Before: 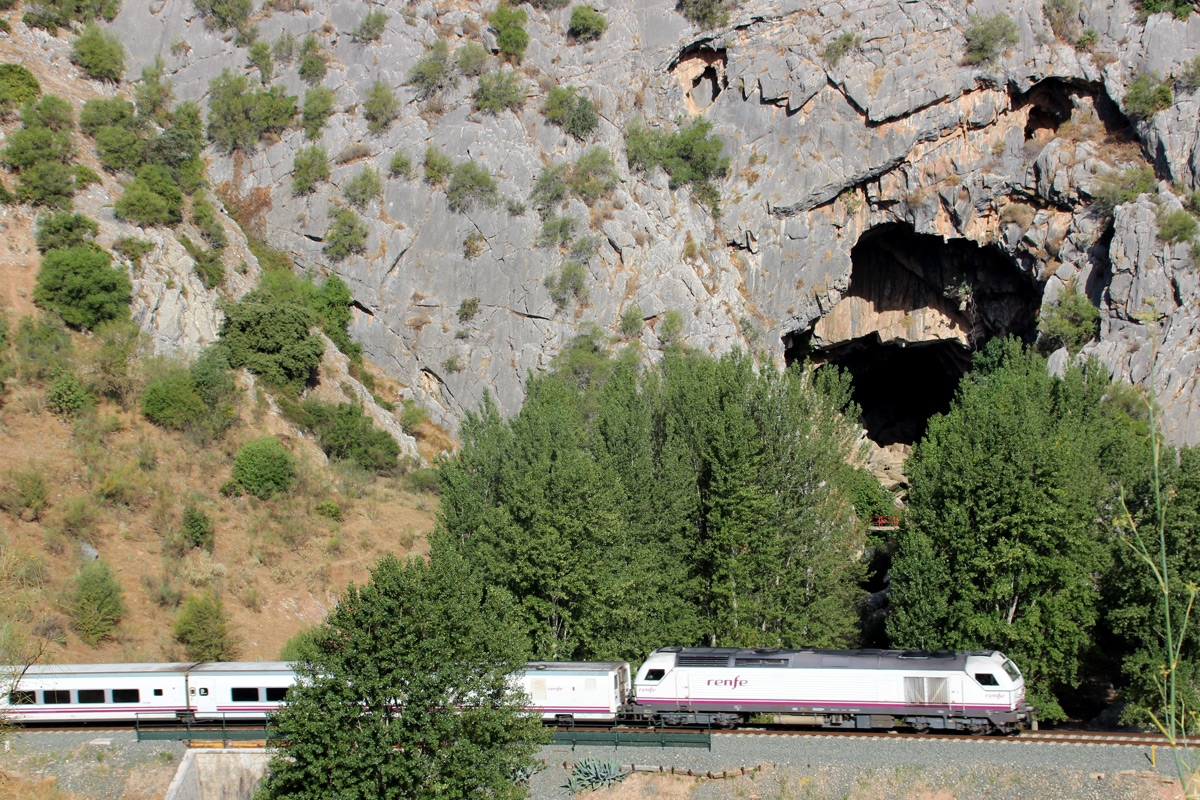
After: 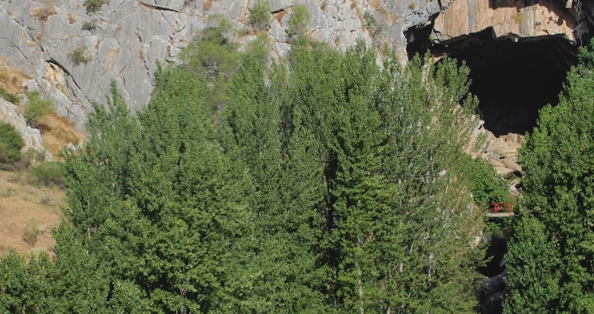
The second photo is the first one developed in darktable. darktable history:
crop: left 35.03%, top 36.625%, right 14.663%, bottom 20.057%
contrast brightness saturation: contrast -0.11
local contrast: detail 110%
rotate and perspective: rotation -0.013°, lens shift (vertical) -0.027, lens shift (horizontal) 0.178, crop left 0.016, crop right 0.989, crop top 0.082, crop bottom 0.918
